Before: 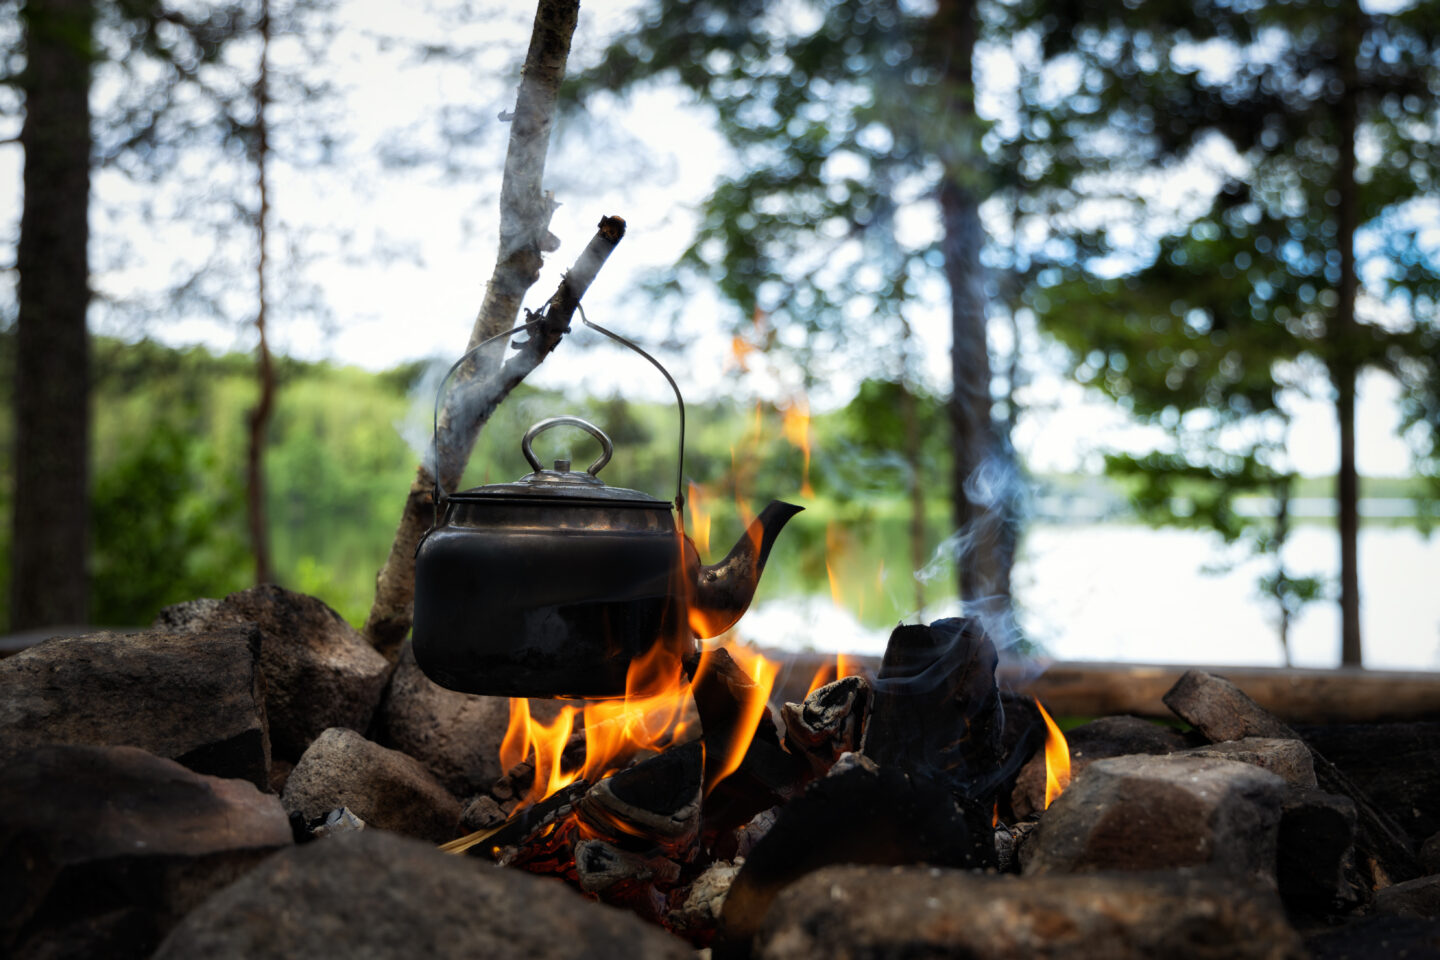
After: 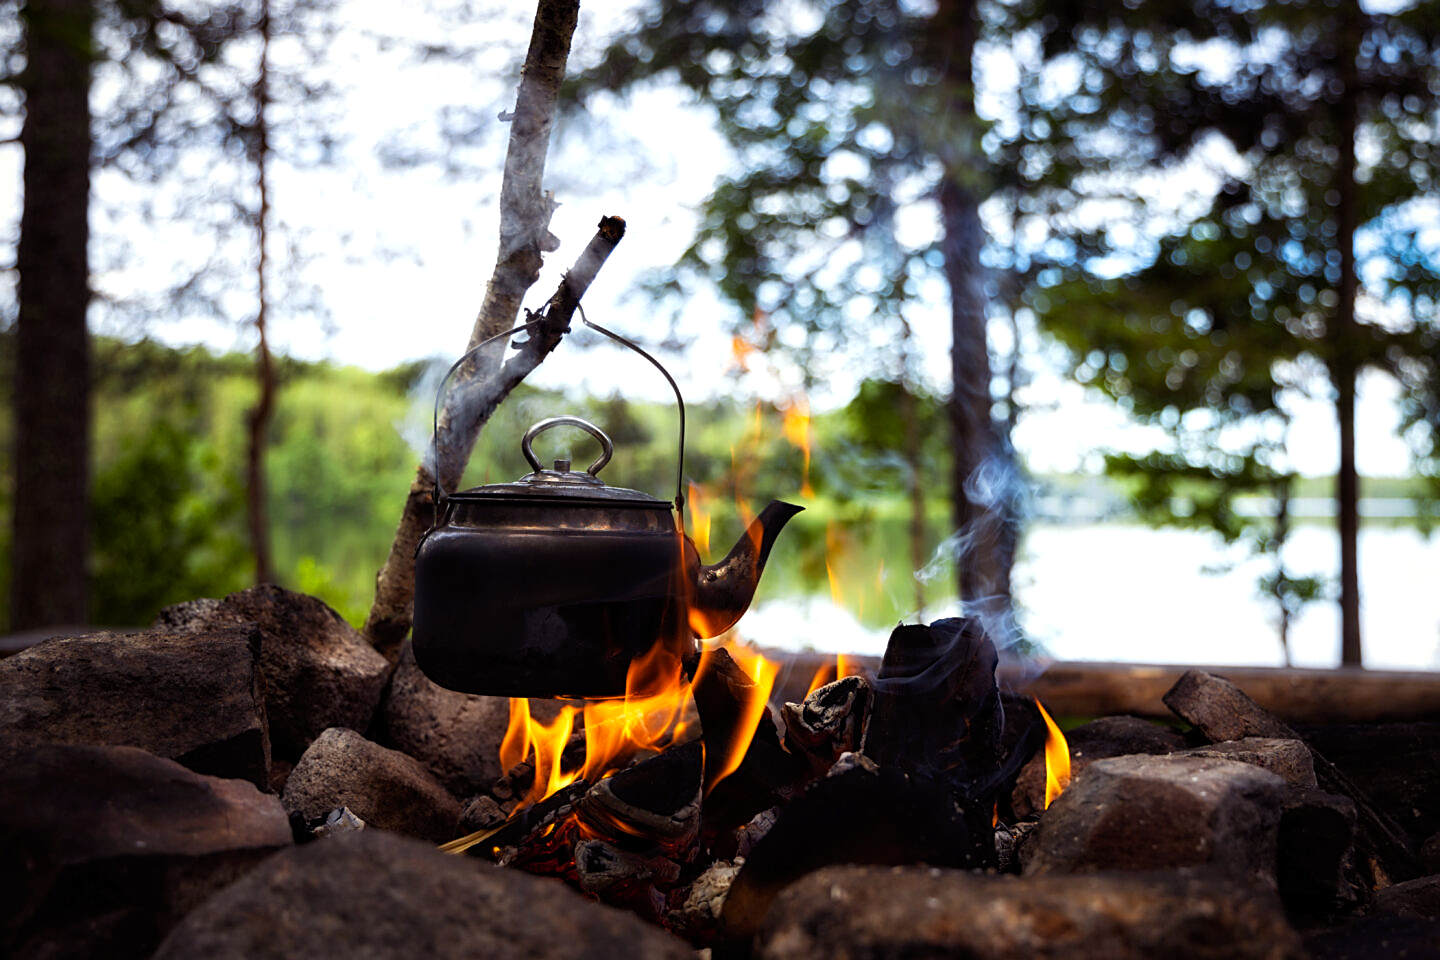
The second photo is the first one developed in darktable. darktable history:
color balance rgb: power › luminance -7.915%, power › chroma 1.333%, power › hue 330.5°, highlights gain › luminance 14.855%, linear chroma grading › global chroma 8.859%, perceptual saturation grading › global saturation 0.669%, global vibrance 20%
sharpen: on, module defaults
